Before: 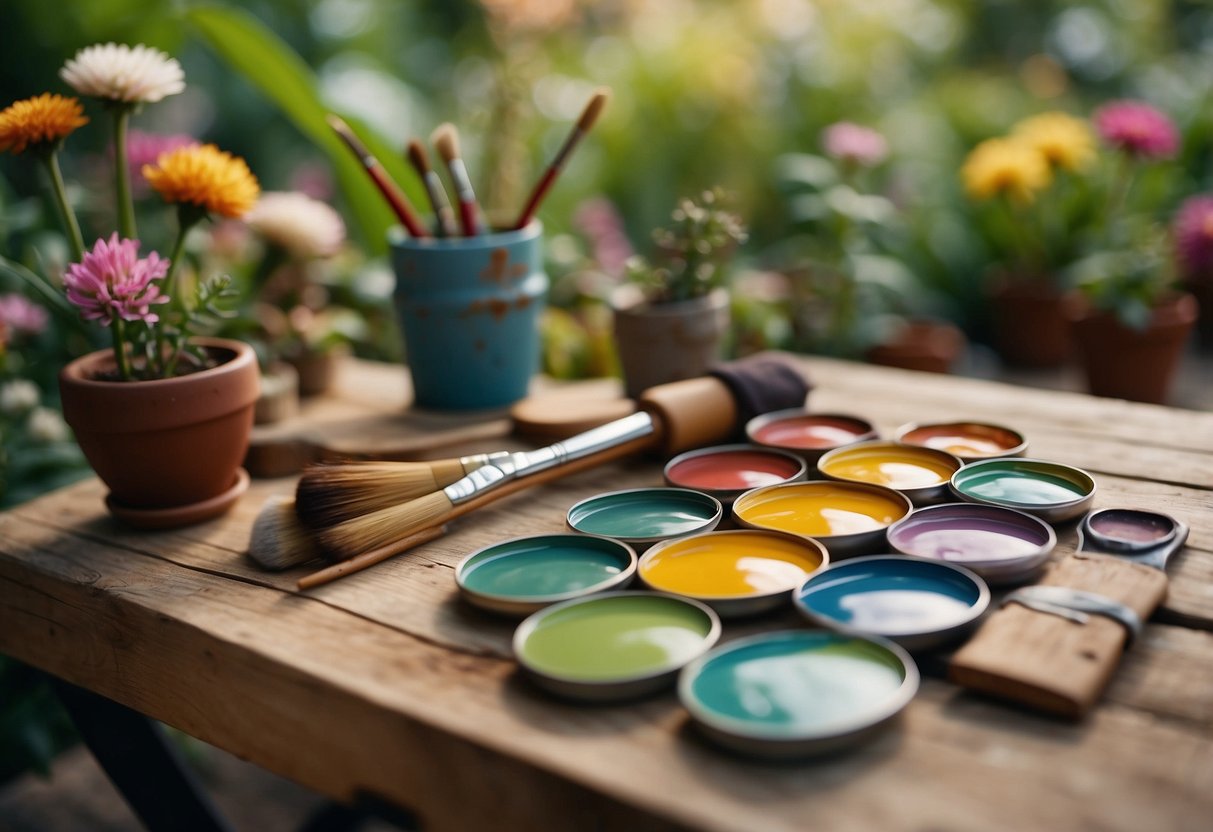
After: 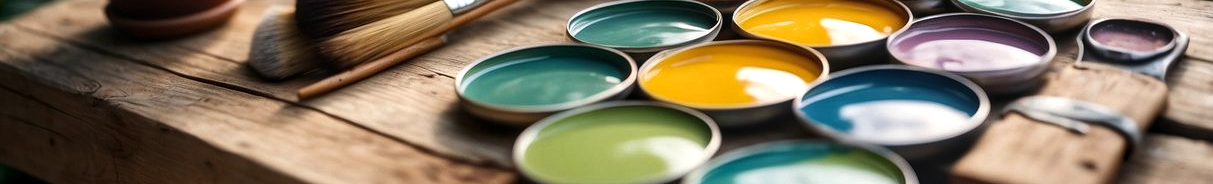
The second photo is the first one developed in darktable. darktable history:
tone equalizer: -8 EV -0.392 EV, -7 EV -0.384 EV, -6 EV -0.353 EV, -5 EV -0.217 EV, -3 EV 0.193 EV, -2 EV 0.344 EV, -1 EV 0.414 EV, +0 EV 0.398 EV, edges refinement/feathering 500, mask exposure compensation -1.57 EV, preserve details no
crop and rotate: top 59.003%, bottom 18.817%
local contrast: on, module defaults
